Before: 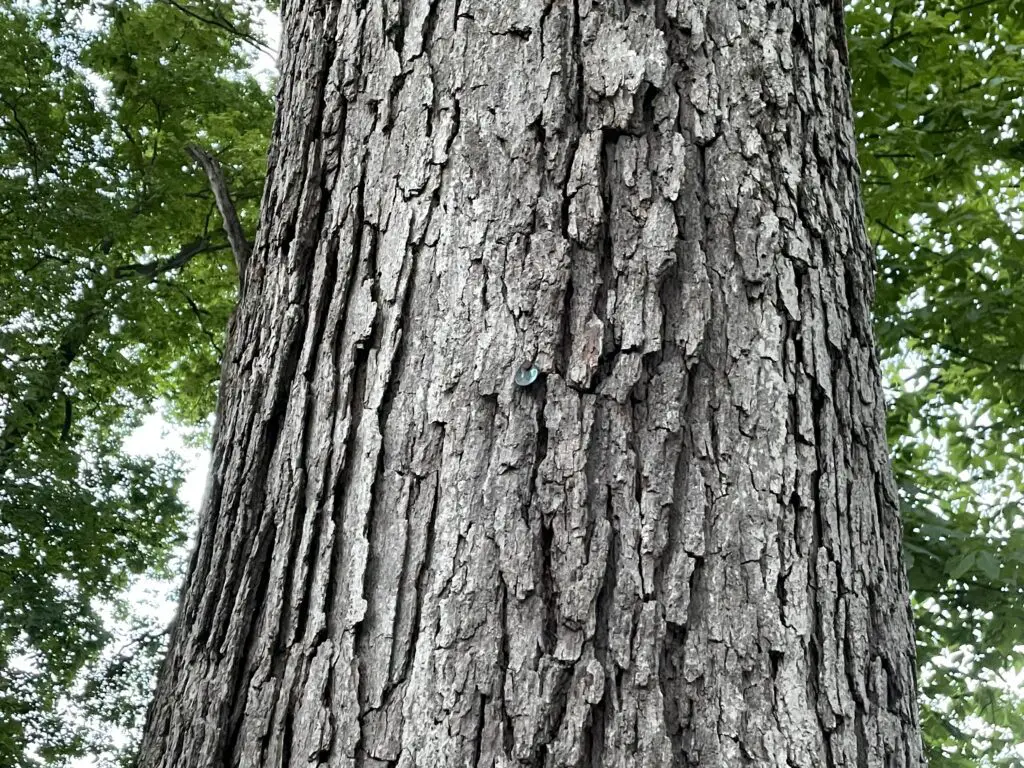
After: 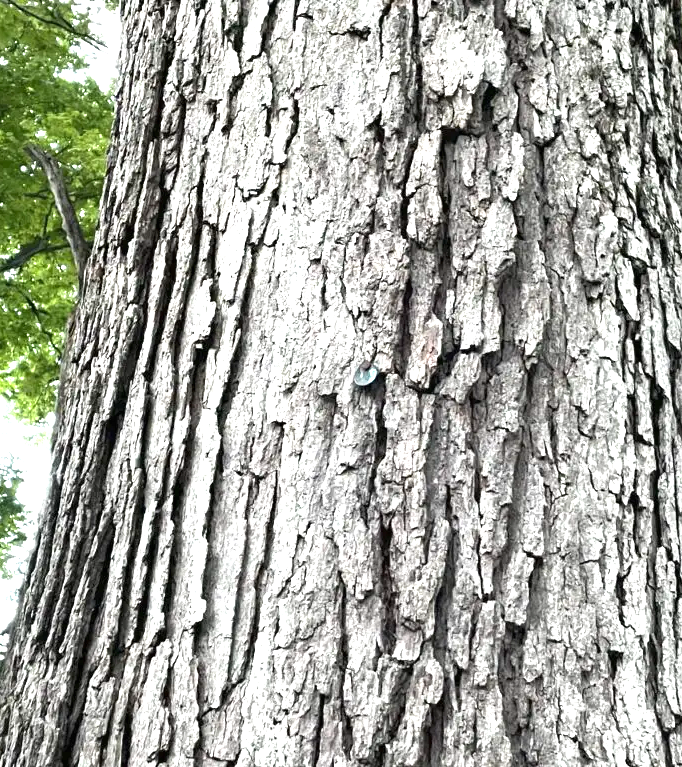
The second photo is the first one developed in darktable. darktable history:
crop and rotate: left 15.754%, right 17.579%
exposure: black level correction 0, exposure 1.3 EV, compensate exposure bias true, compensate highlight preservation false
